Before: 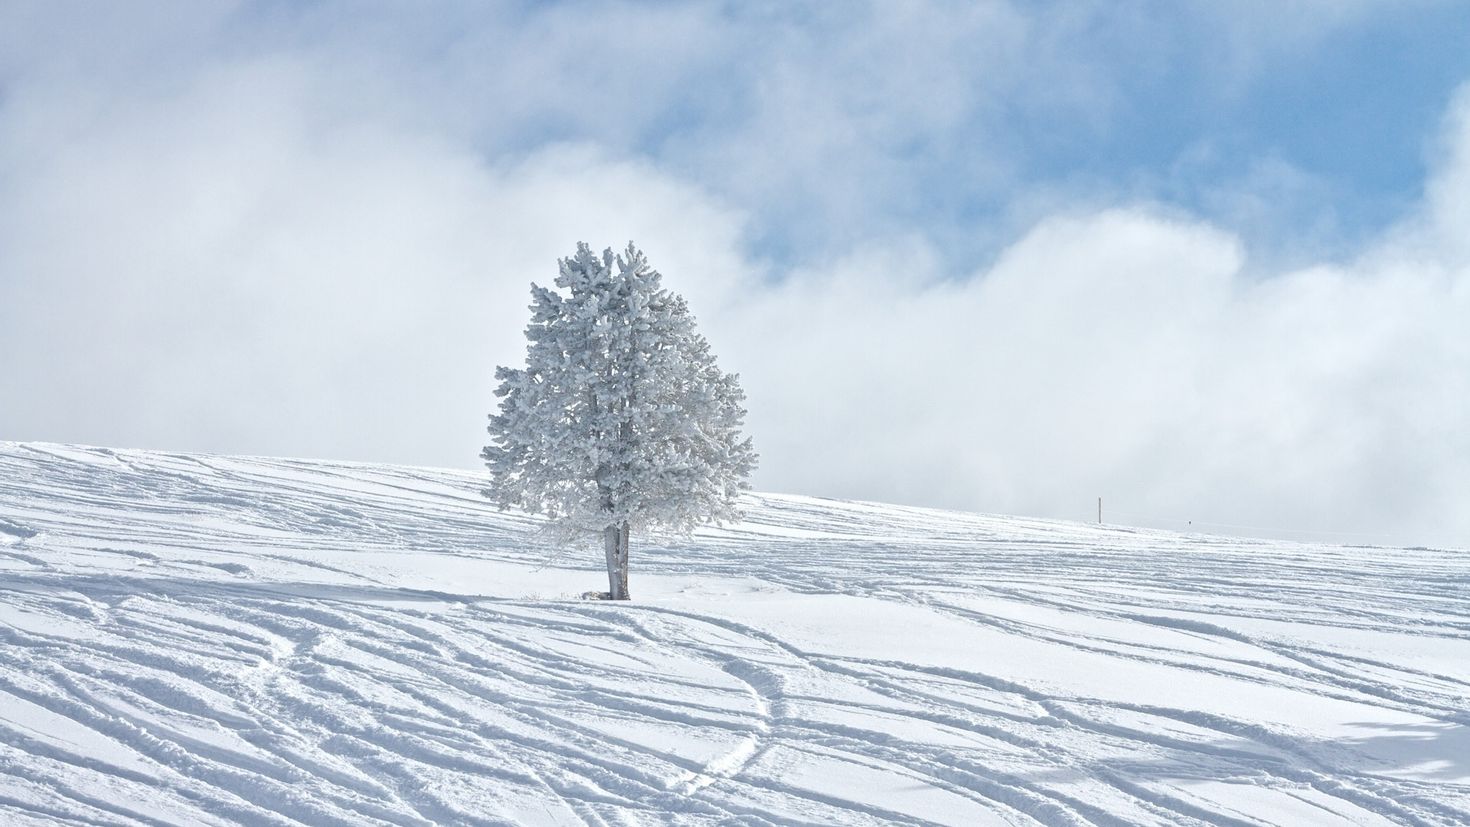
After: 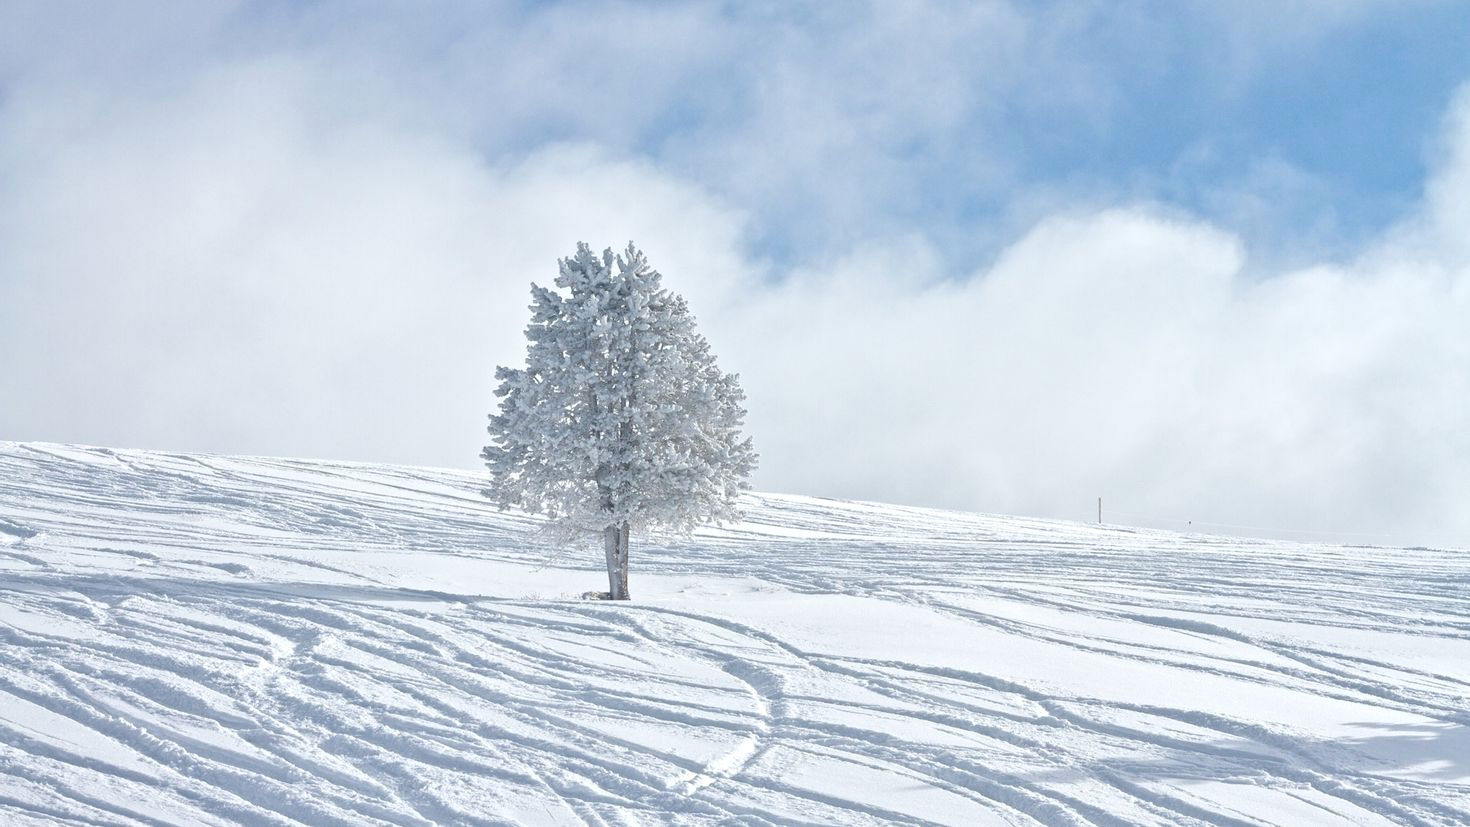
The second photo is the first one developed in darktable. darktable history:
levels: levels [0, 0.492, 0.984]
